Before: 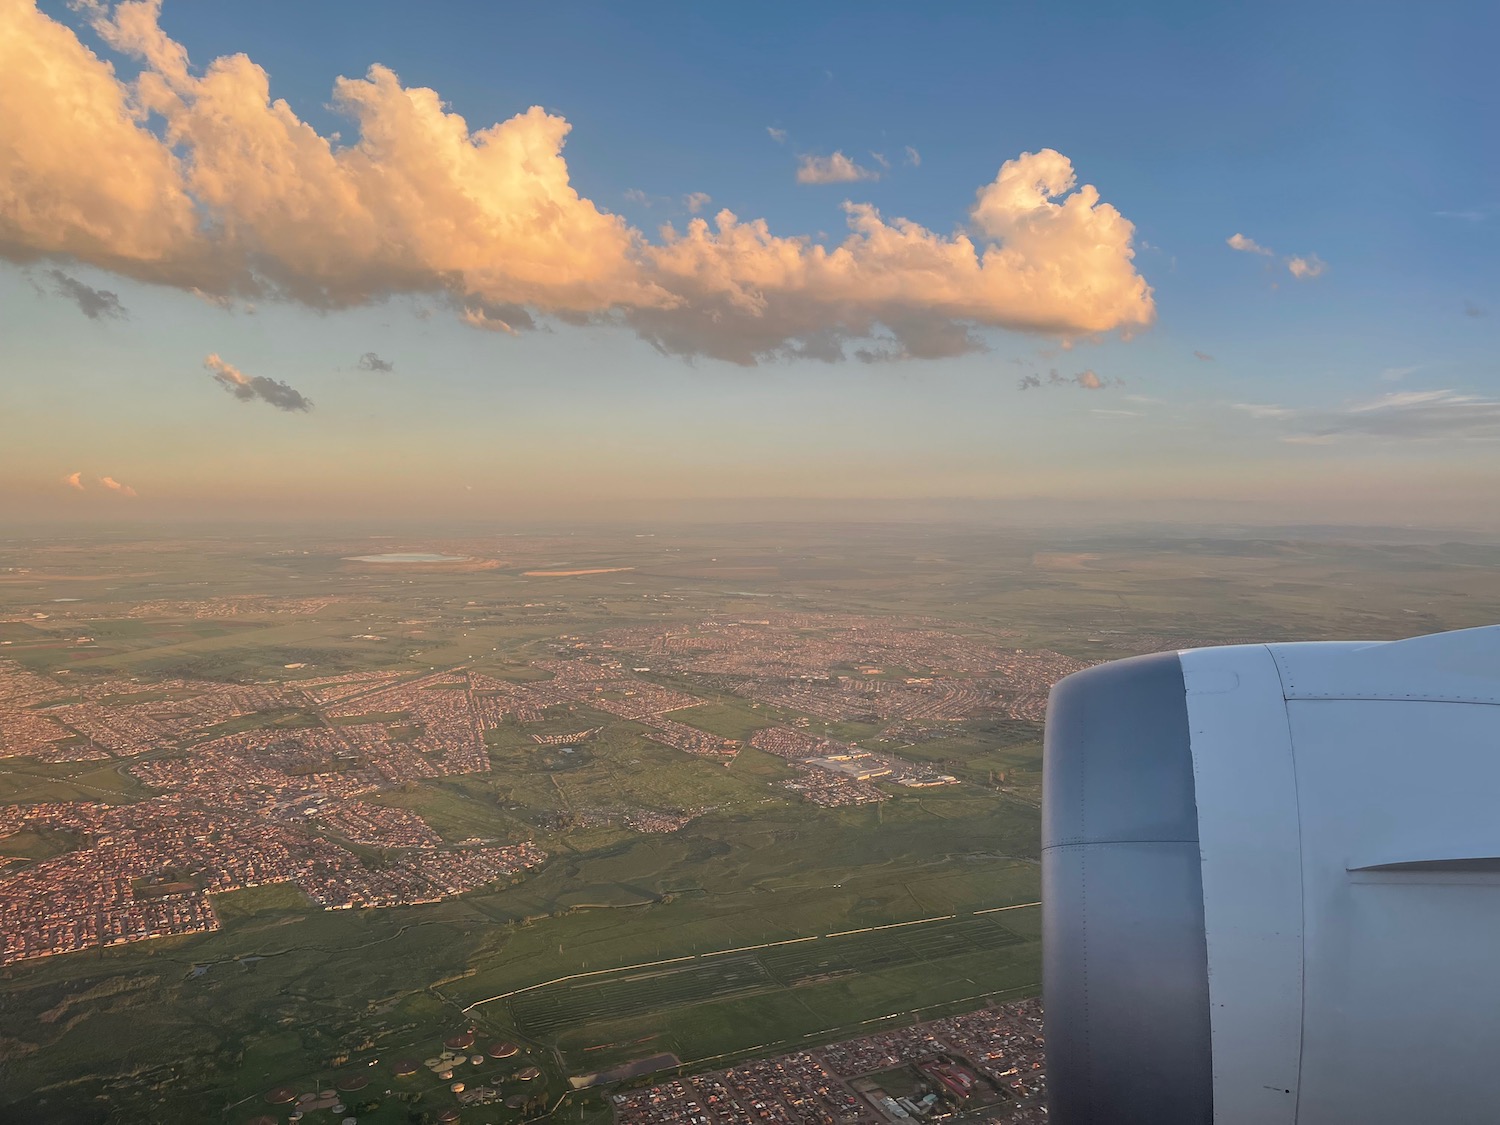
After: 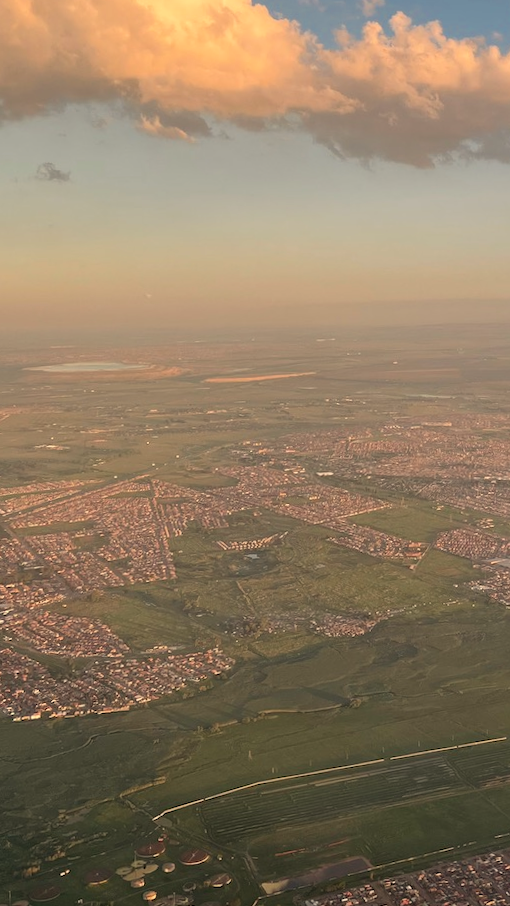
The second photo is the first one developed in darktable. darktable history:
rotate and perspective: rotation -1.17°, automatic cropping off
color zones: curves: ch0 [(0, 0.5) (0.143, 0.5) (0.286, 0.5) (0.429, 0.5) (0.62, 0.489) (0.714, 0.445) (0.844, 0.496) (1, 0.5)]; ch1 [(0, 0.5) (0.143, 0.5) (0.286, 0.5) (0.429, 0.5) (0.571, 0.5) (0.714, 0.523) (0.857, 0.5) (1, 0.5)]
white balance: red 1.045, blue 0.932
crop and rotate: left 21.77%, top 18.528%, right 44.676%, bottom 2.997%
